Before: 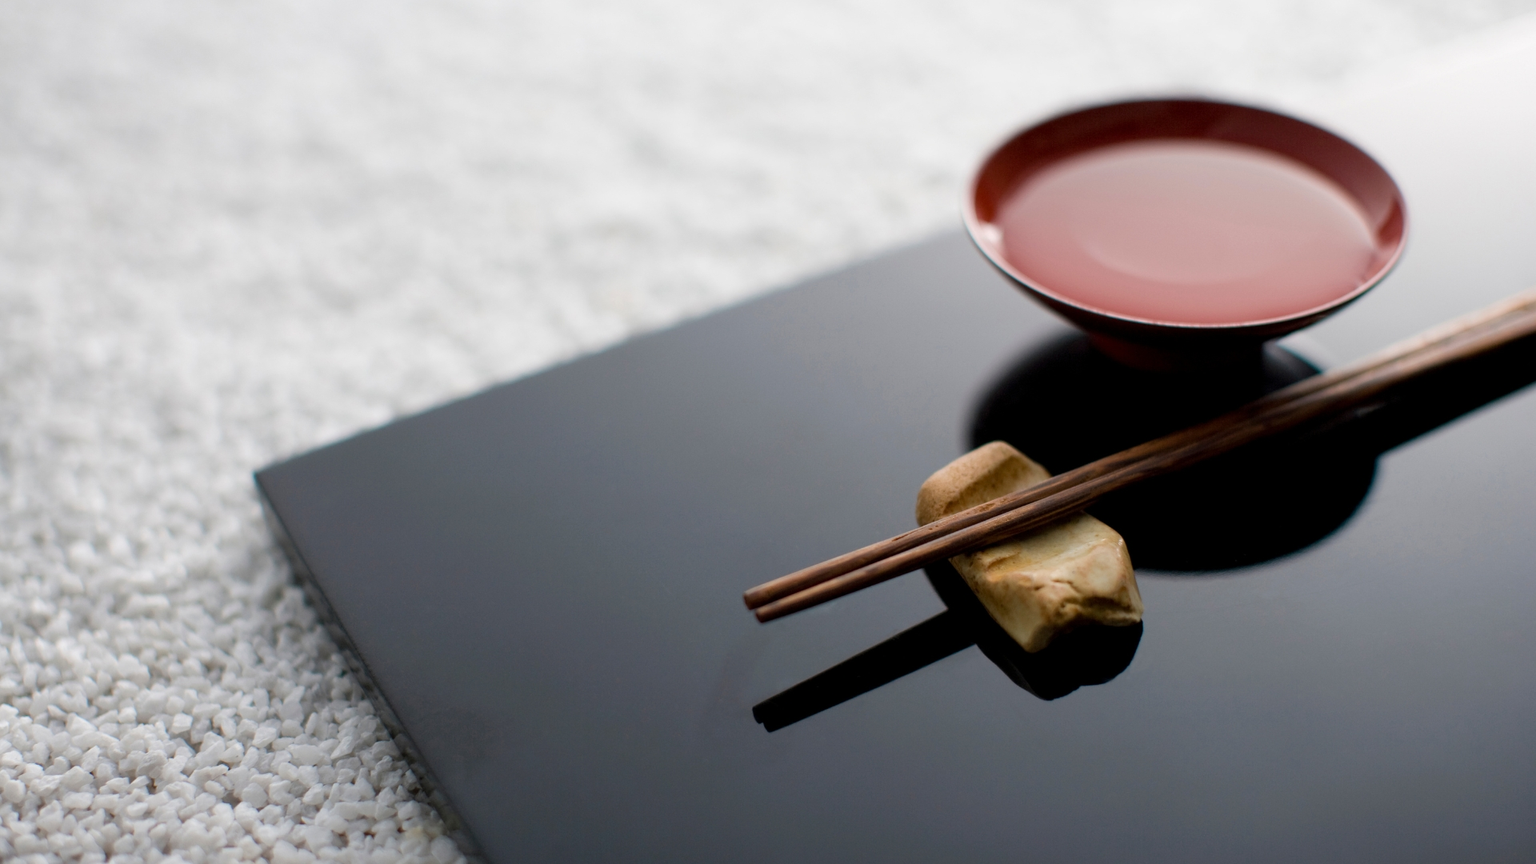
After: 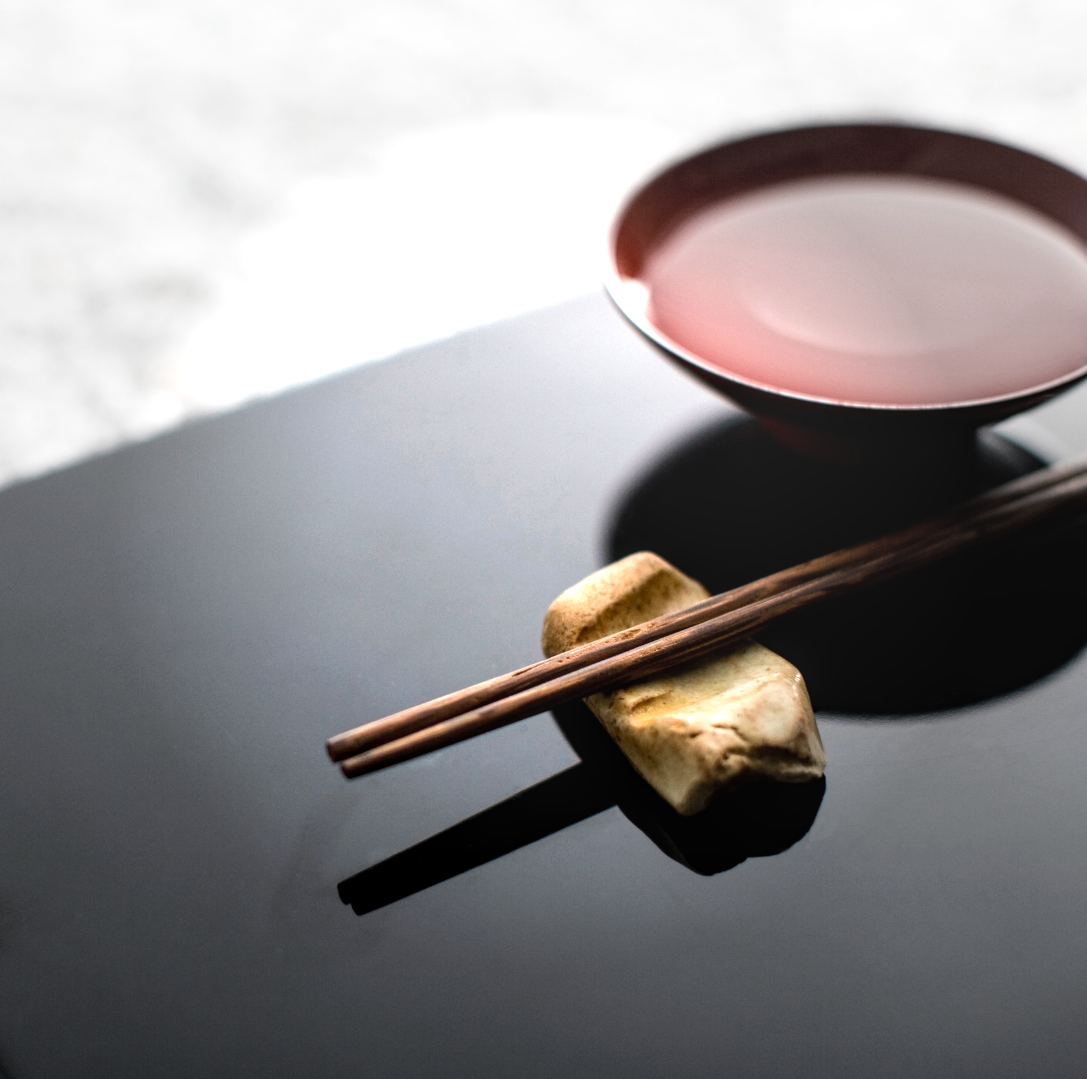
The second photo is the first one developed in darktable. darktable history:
crop: left 31.458%, top 0%, right 11.876%
vignetting: fall-off start 40%, fall-off radius 40%
tone equalizer: -8 EV -0.75 EV, -7 EV -0.7 EV, -6 EV -0.6 EV, -5 EV -0.4 EV, -3 EV 0.4 EV, -2 EV 0.6 EV, -1 EV 0.7 EV, +0 EV 0.75 EV, edges refinement/feathering 500, mask exposure compensation -1.57 EV, preserve details no
local contrast: on, module defaults
exposure: black level correction 0.001, exposure 0.5 EV, compensate exposure bias true, compensate highlight preservation false
